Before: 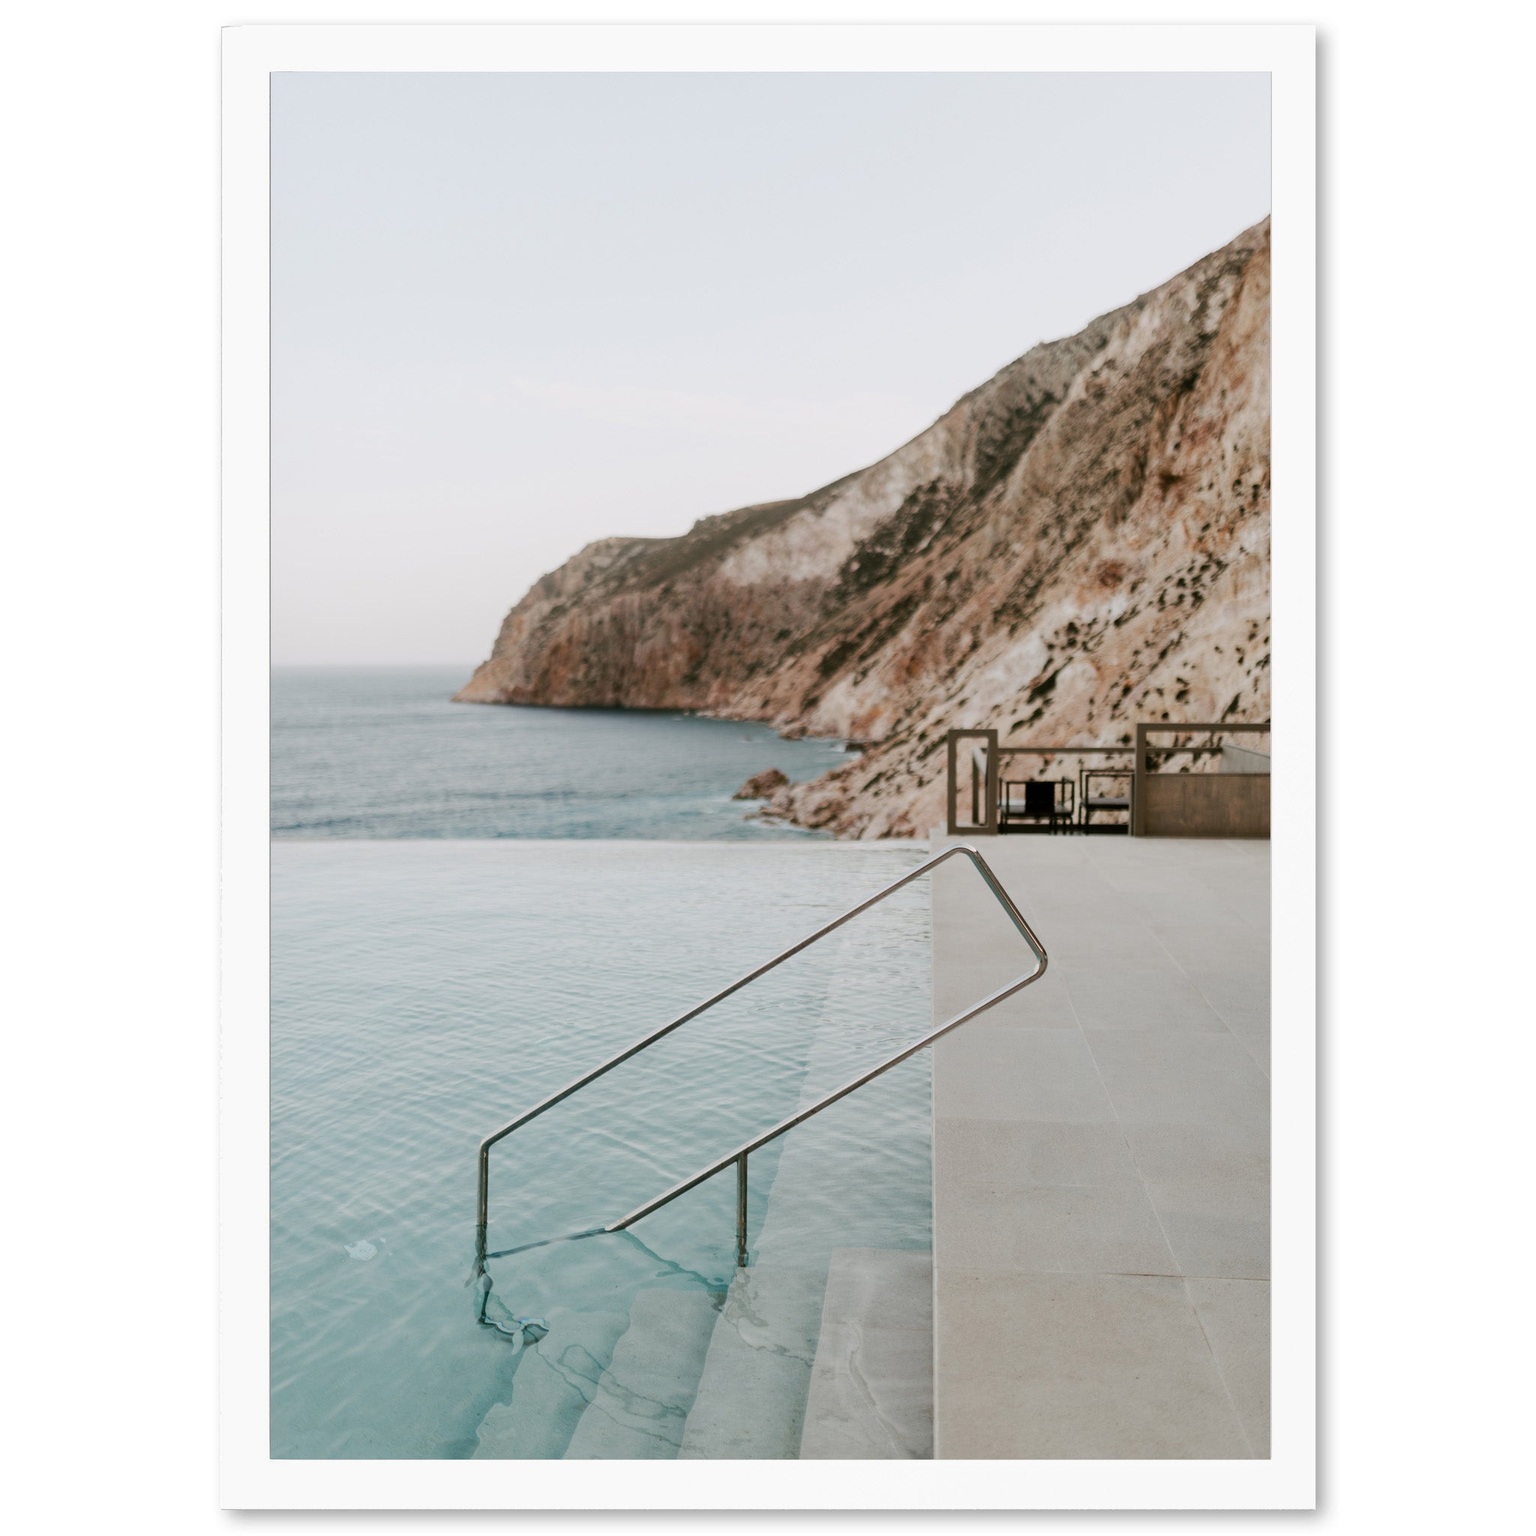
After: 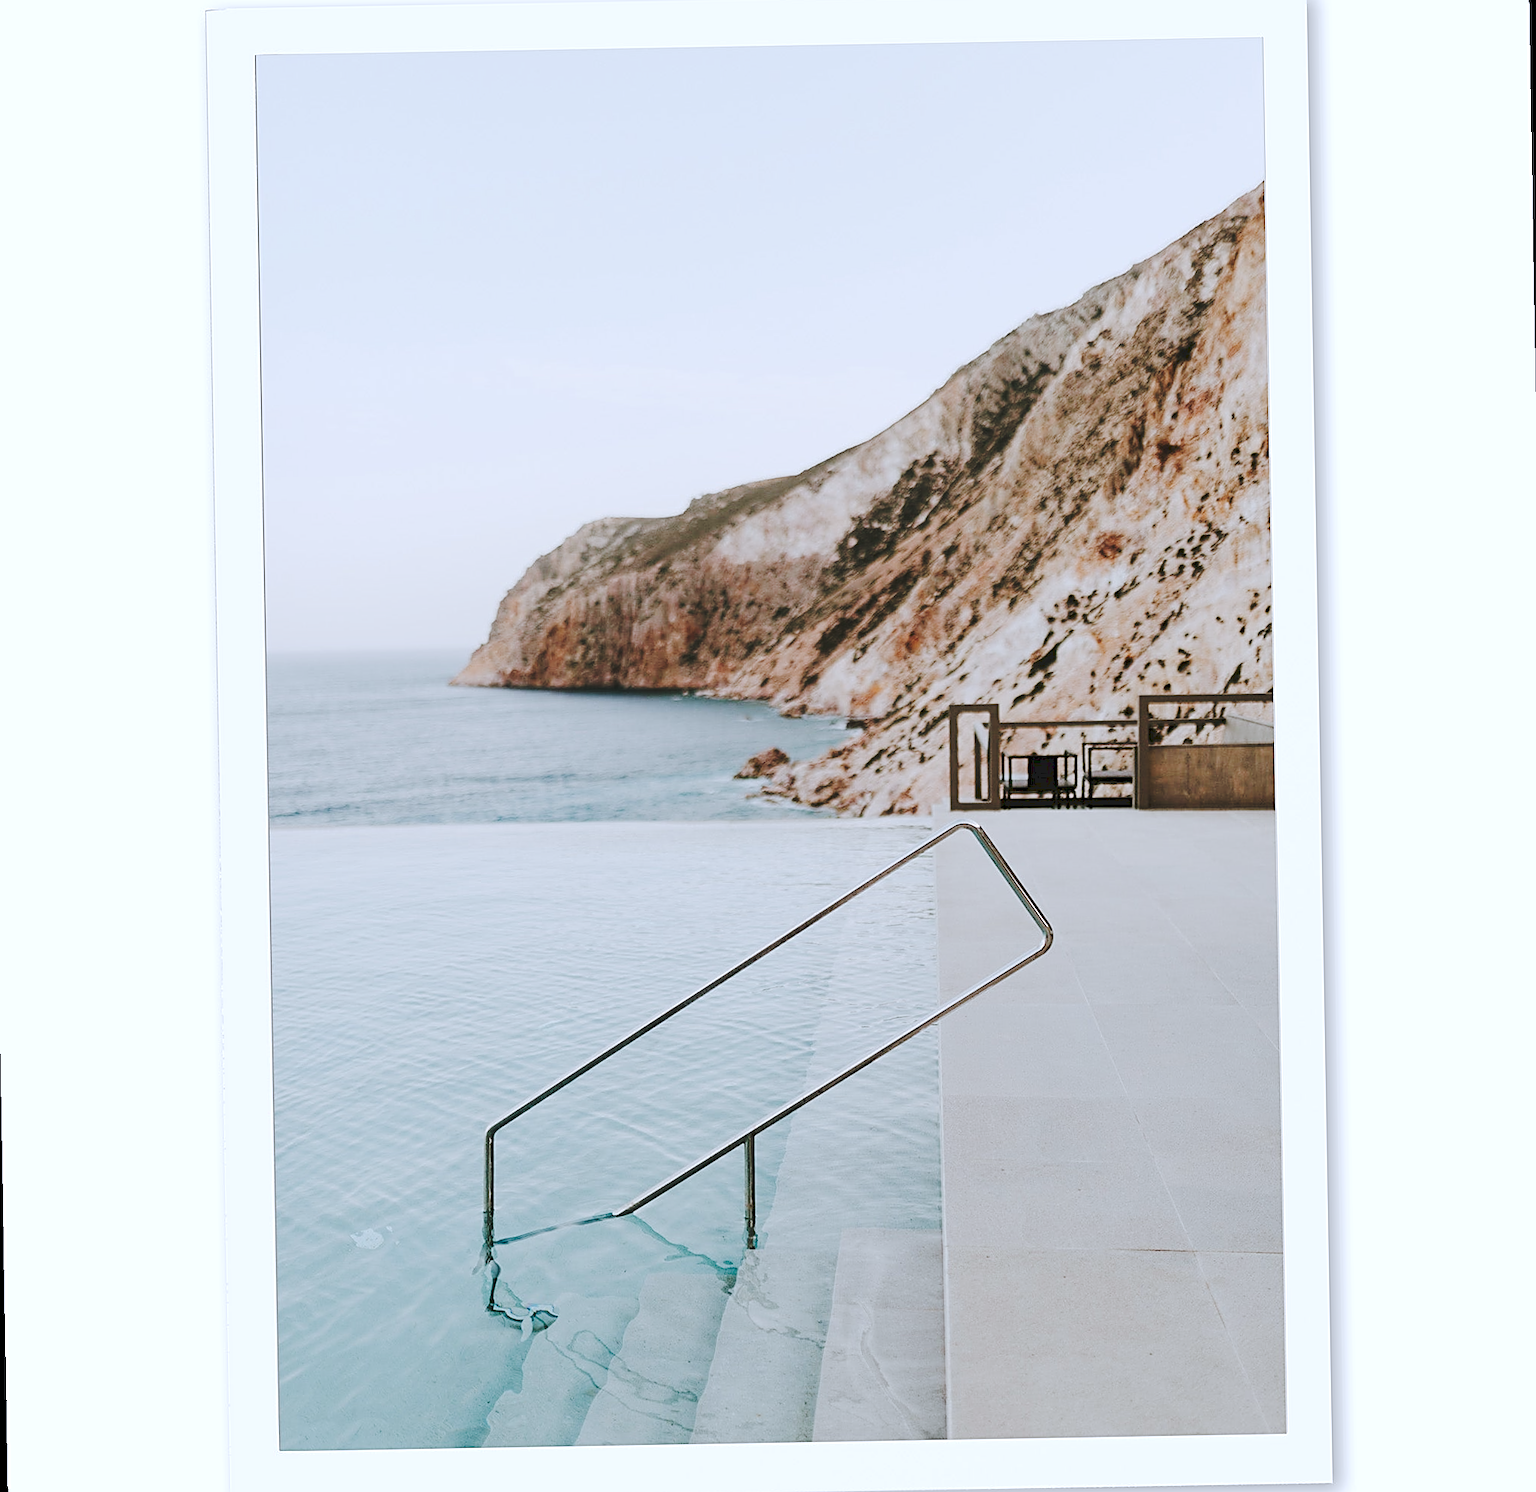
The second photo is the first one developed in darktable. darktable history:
rotate and perspective: rotation -1°, crop left 0.011, crop right 0.989, crop top 0.025, crop bottom 0.975
color correction: highlights a* -0.772, highlights b* -8.92
tone curve: curves: ch0 [(0, 0) (0.003, 0.096) (0.011, 0.097) (0.025, 0.096) (0.044, 0.099) (0.069, 0.109) (0.1, 0.129) (0.136, 0.149) (0.177, 0.176) (0.224, 0.22) (0.277, 0.288) (0.335, 0.385) (0.399, 0.49) (0.468, 0.581) (0.543, 0.661) (0.623, 0.729) (0.709, 0.79) (0.801, 0.849) (0.898, 0.912) (1, 1)], preserve colors none
sharpen: amount 1
